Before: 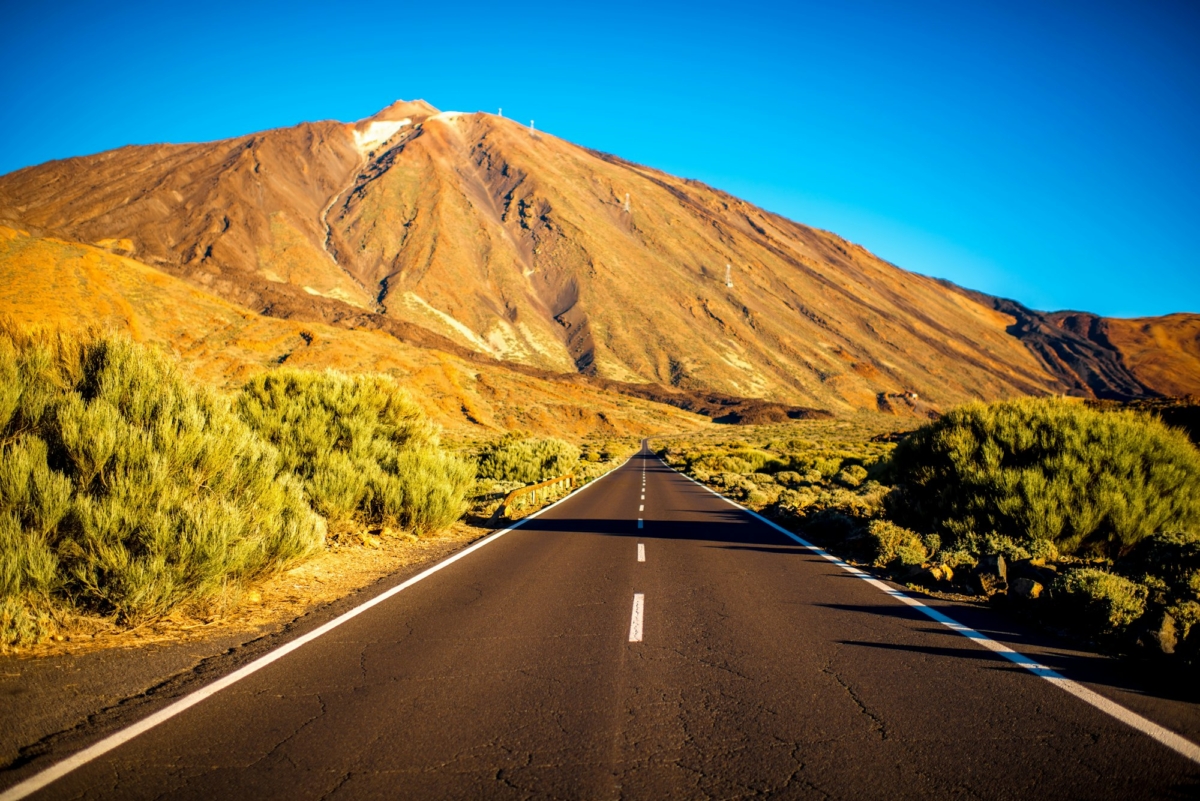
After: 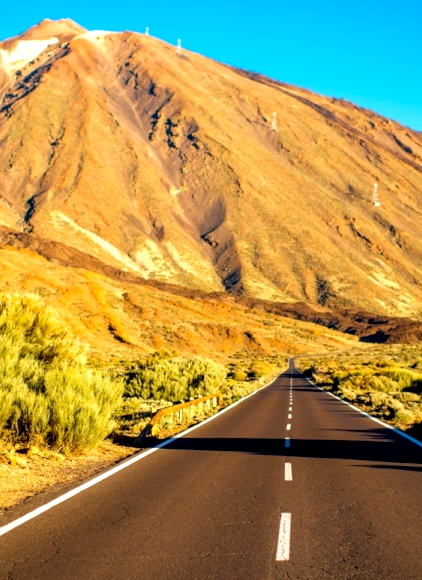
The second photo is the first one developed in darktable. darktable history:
crop and rotate: left 29.476%, top 10.214%, right 35.32%, bottom 17.333%
exposure: black level correction 0.005, exposure 0.286 EV, compensate highlight preservation false
